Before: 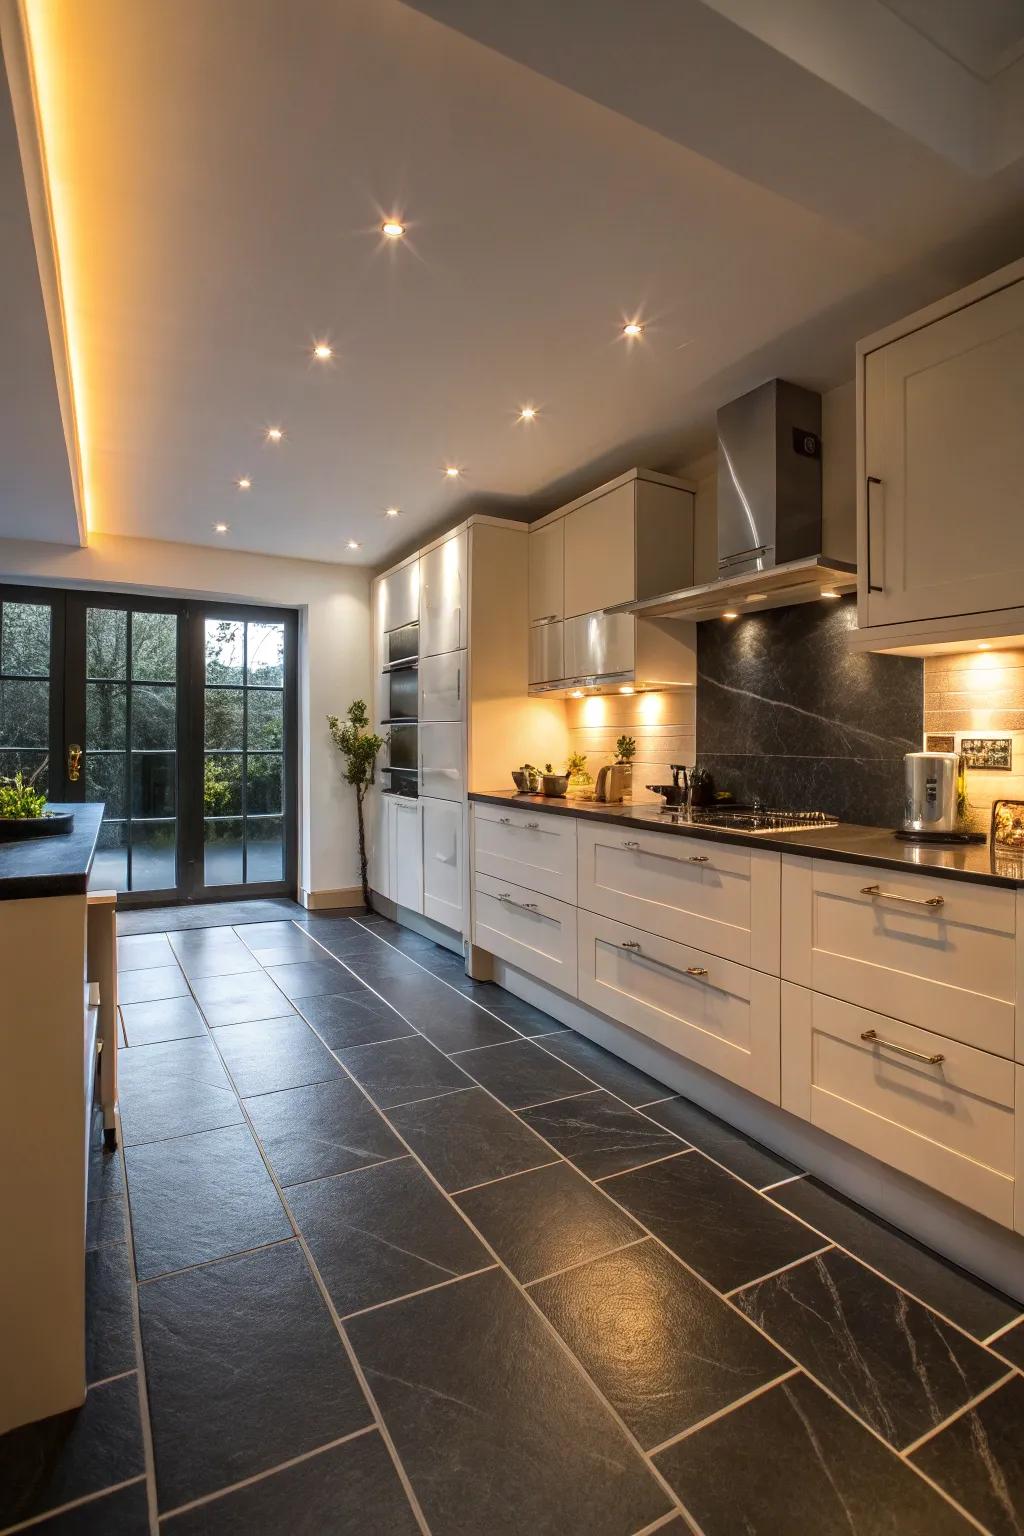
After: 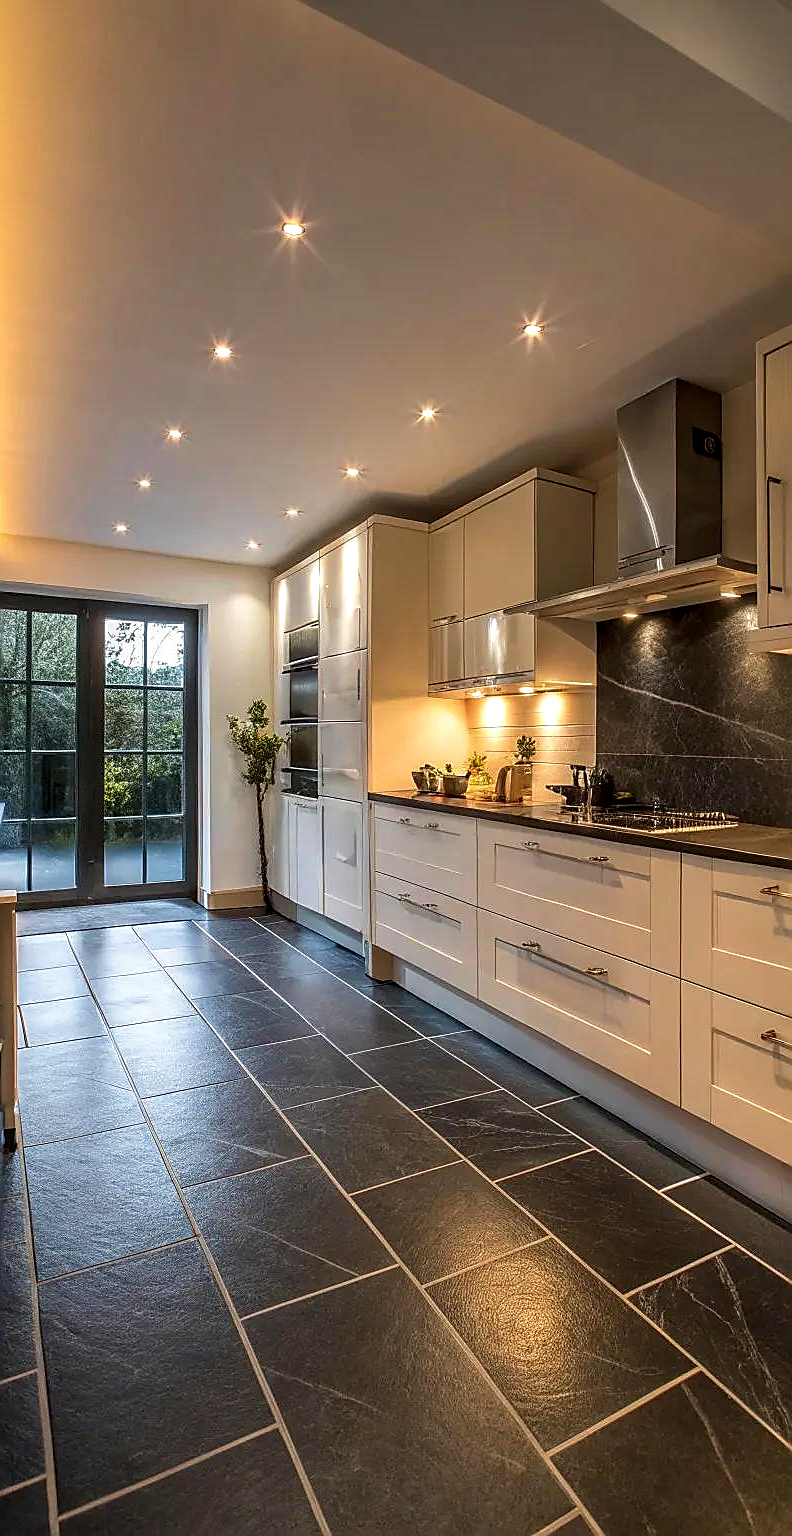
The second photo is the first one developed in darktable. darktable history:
sharpen: radius 1.389, amount 1.238, threshold 0.656
crop: left 9.851%, right 12.527%
velvia: on, module defaults
local contrast: detail 130%
